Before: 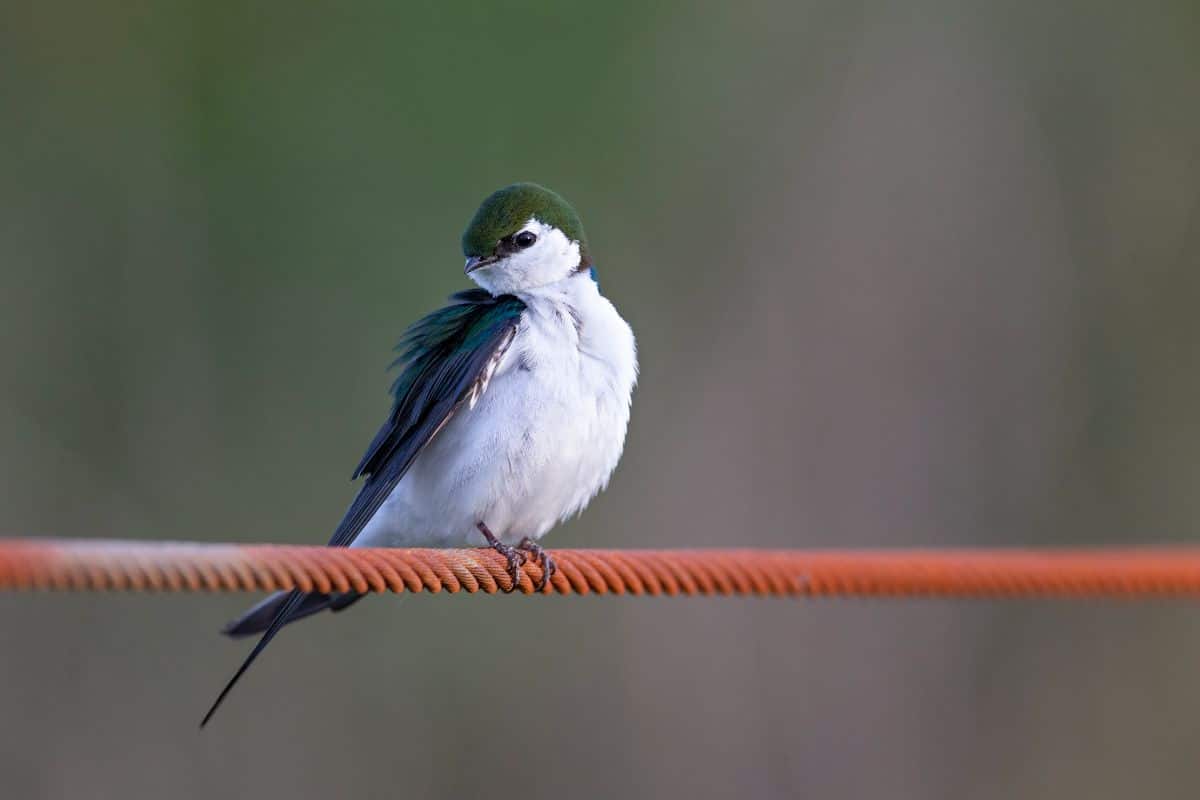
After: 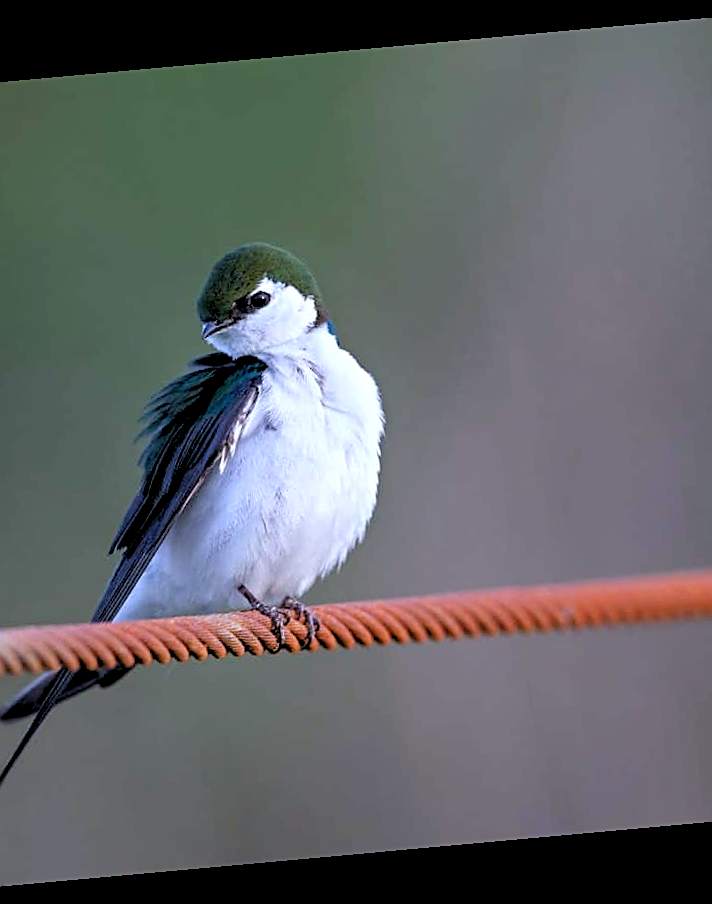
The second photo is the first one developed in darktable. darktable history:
rotate and perspective: rotation -5.2°, automatic cropping off
white balance: red 0.954, blue 1.079
rgb levels: levels [[0.013, 0.434, 0.89], [0, 0.5, 1], [0, 0.5, 1]]
crop and rotate: left 22.516%, right 21.234%
sharpen: on, module defaults
